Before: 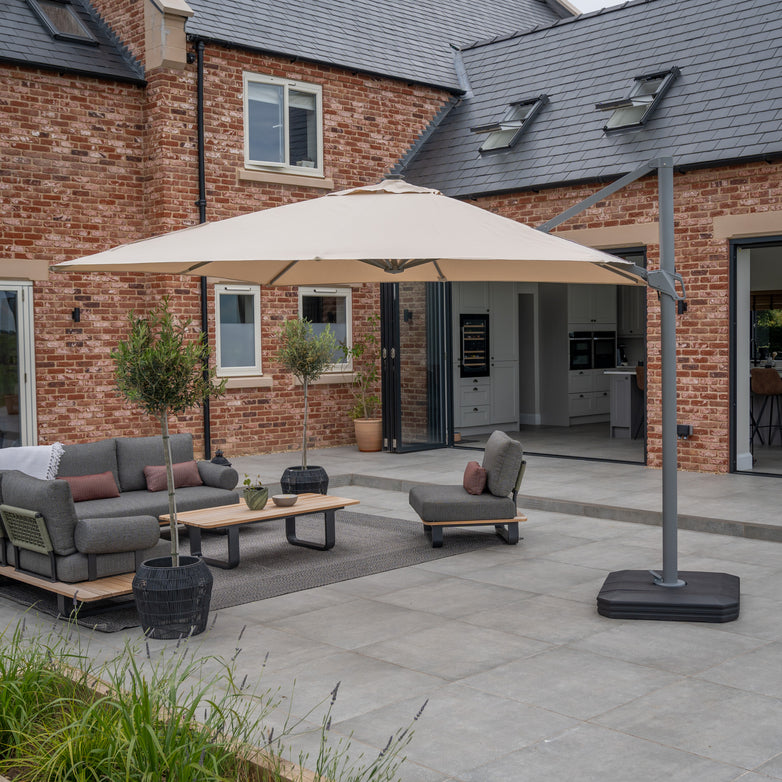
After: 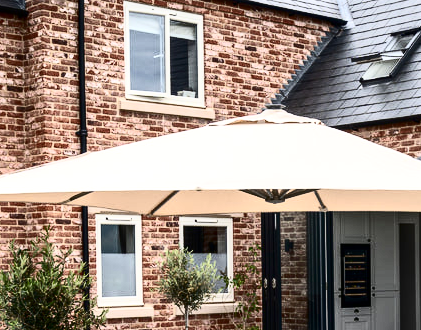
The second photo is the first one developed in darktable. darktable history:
crop: left 15.306%, top 9.065%, right 30.789%, bottom 48.638%
exposure: black level correction 0, exposure 0.68 EV, compensate exposure bias true, compensate highlight preservation false
tone equalizer: on, module defaults
contrast brightness saturation: contrast 0.5, saturation -0.1
